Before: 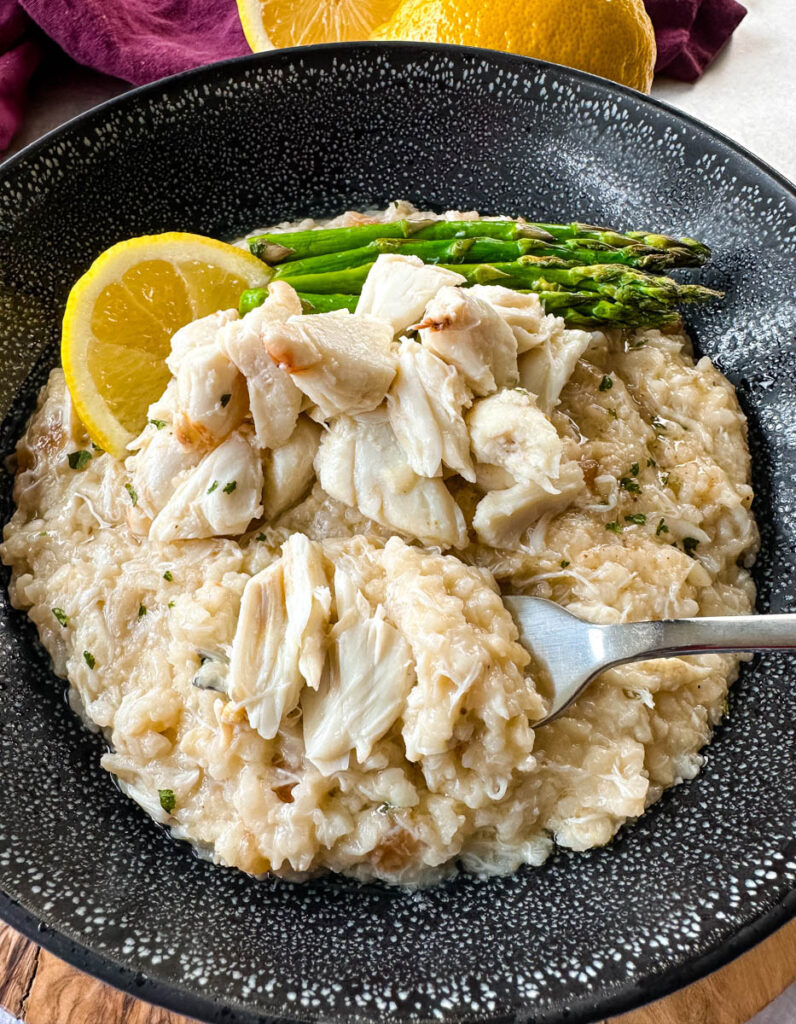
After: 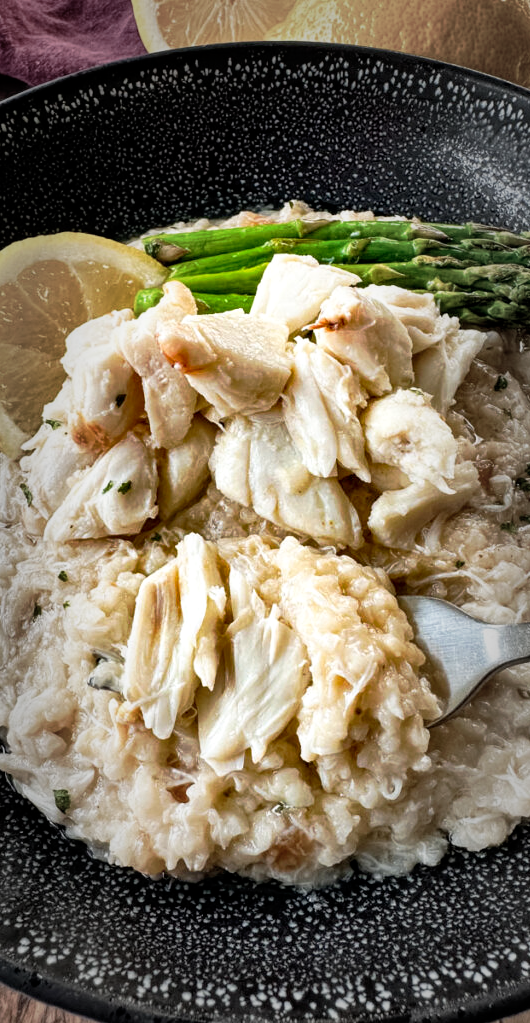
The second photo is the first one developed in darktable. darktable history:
local contrast: highlights 100%, shadows 100%, detail 120%, midtone range 0.2
crop and rotate: left 13.342%, right 19.991%
tone curve: curves: ch0 [(0, 0) (0.003, 0.005) (0.011, 0.008) (0.025, 0.014) (0.044, 0.021) (0.069, 0.027) (0.1, 0.041) (0.136, 0.083) (0.177, 0.138) (0.224, 0.197) (0.277, 0.259) (0.335, 0.331) (0.399, 0.399) (0.468, 0.476) (0.543, 0.547) (0.623, 0.635) (0.709, 0.753) (0.801, 0.847) (0.898, 0.94) (1, 1)], preserve colors none
vignetting: fall-off start 48.41%, automatic ratio true, width/height ratio 1.29, unbound false
shadows and highlights: shadows 60, soften with gaussian
